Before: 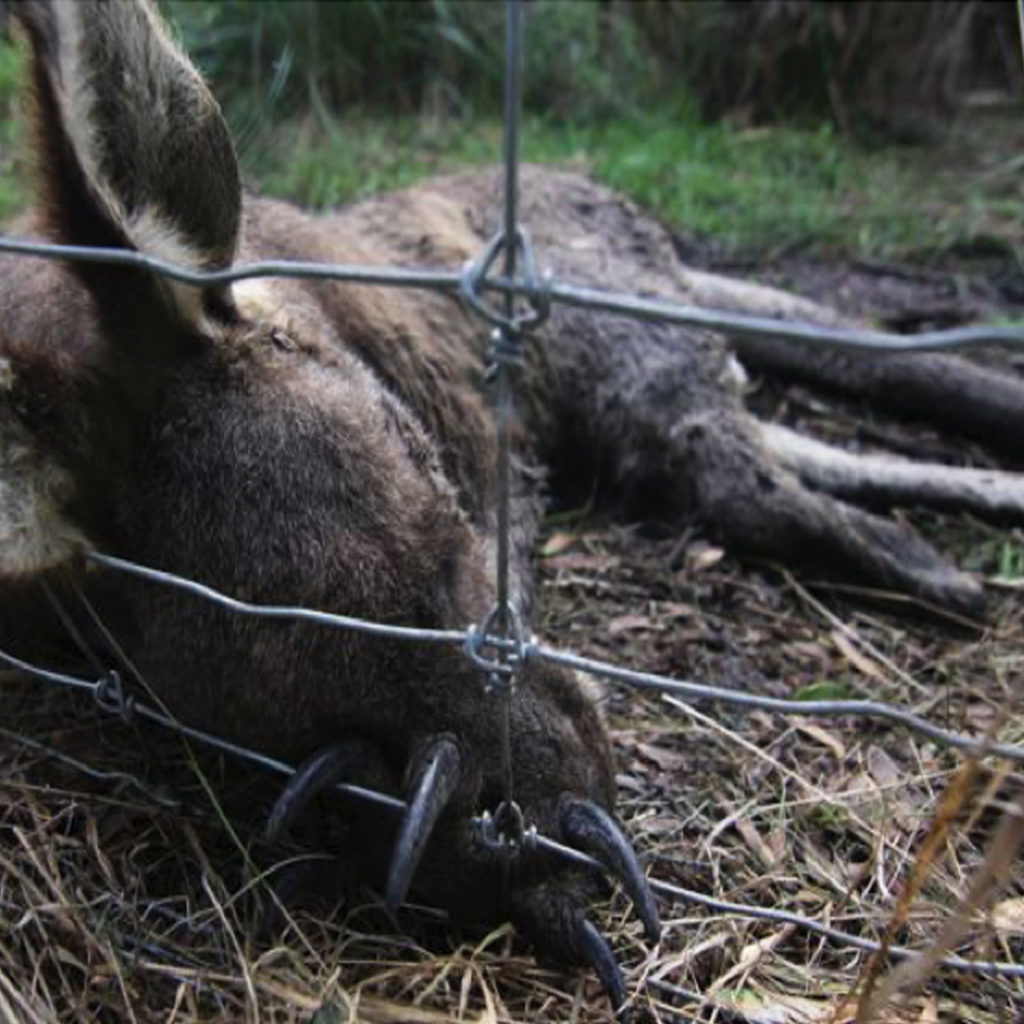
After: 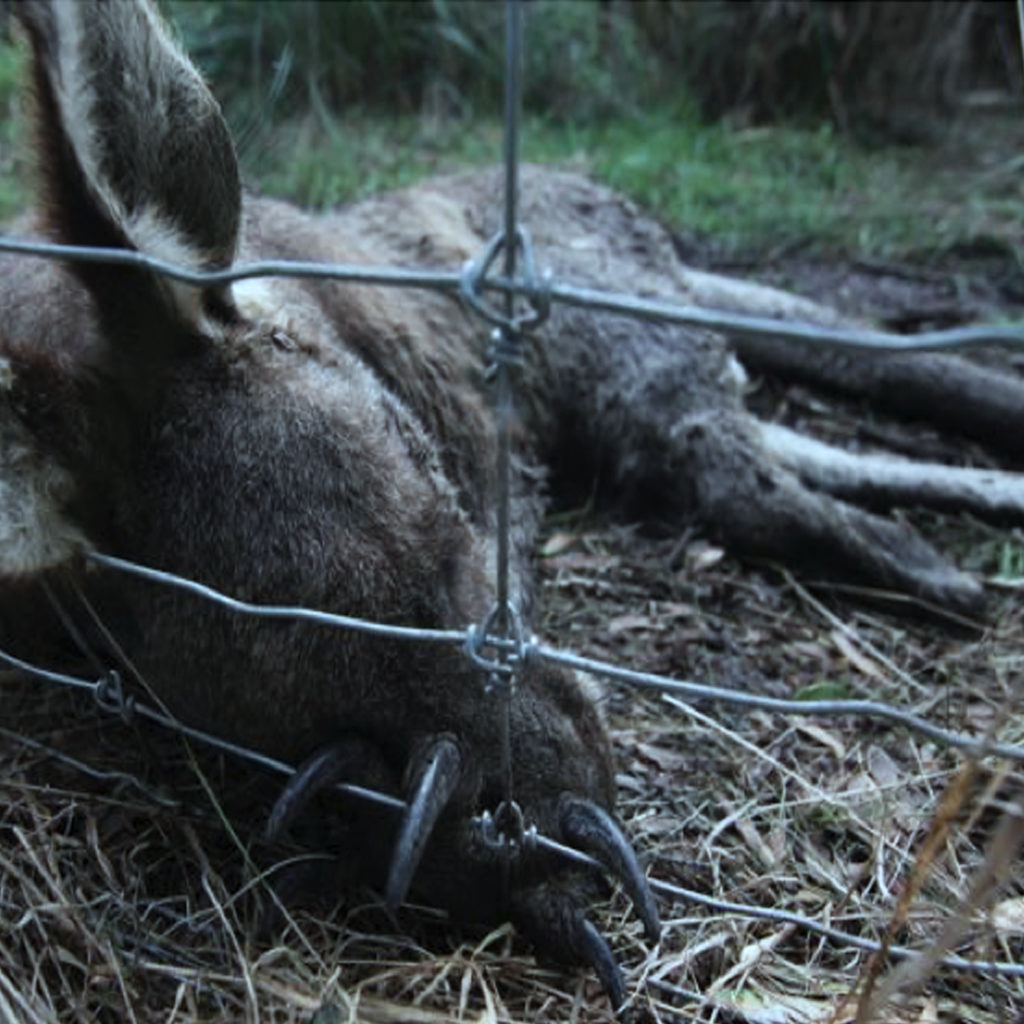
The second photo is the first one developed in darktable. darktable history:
color correction: highlights a* -12.64, highlights b* -18.1, saturation 0.7
color balance: output saturation 110%
